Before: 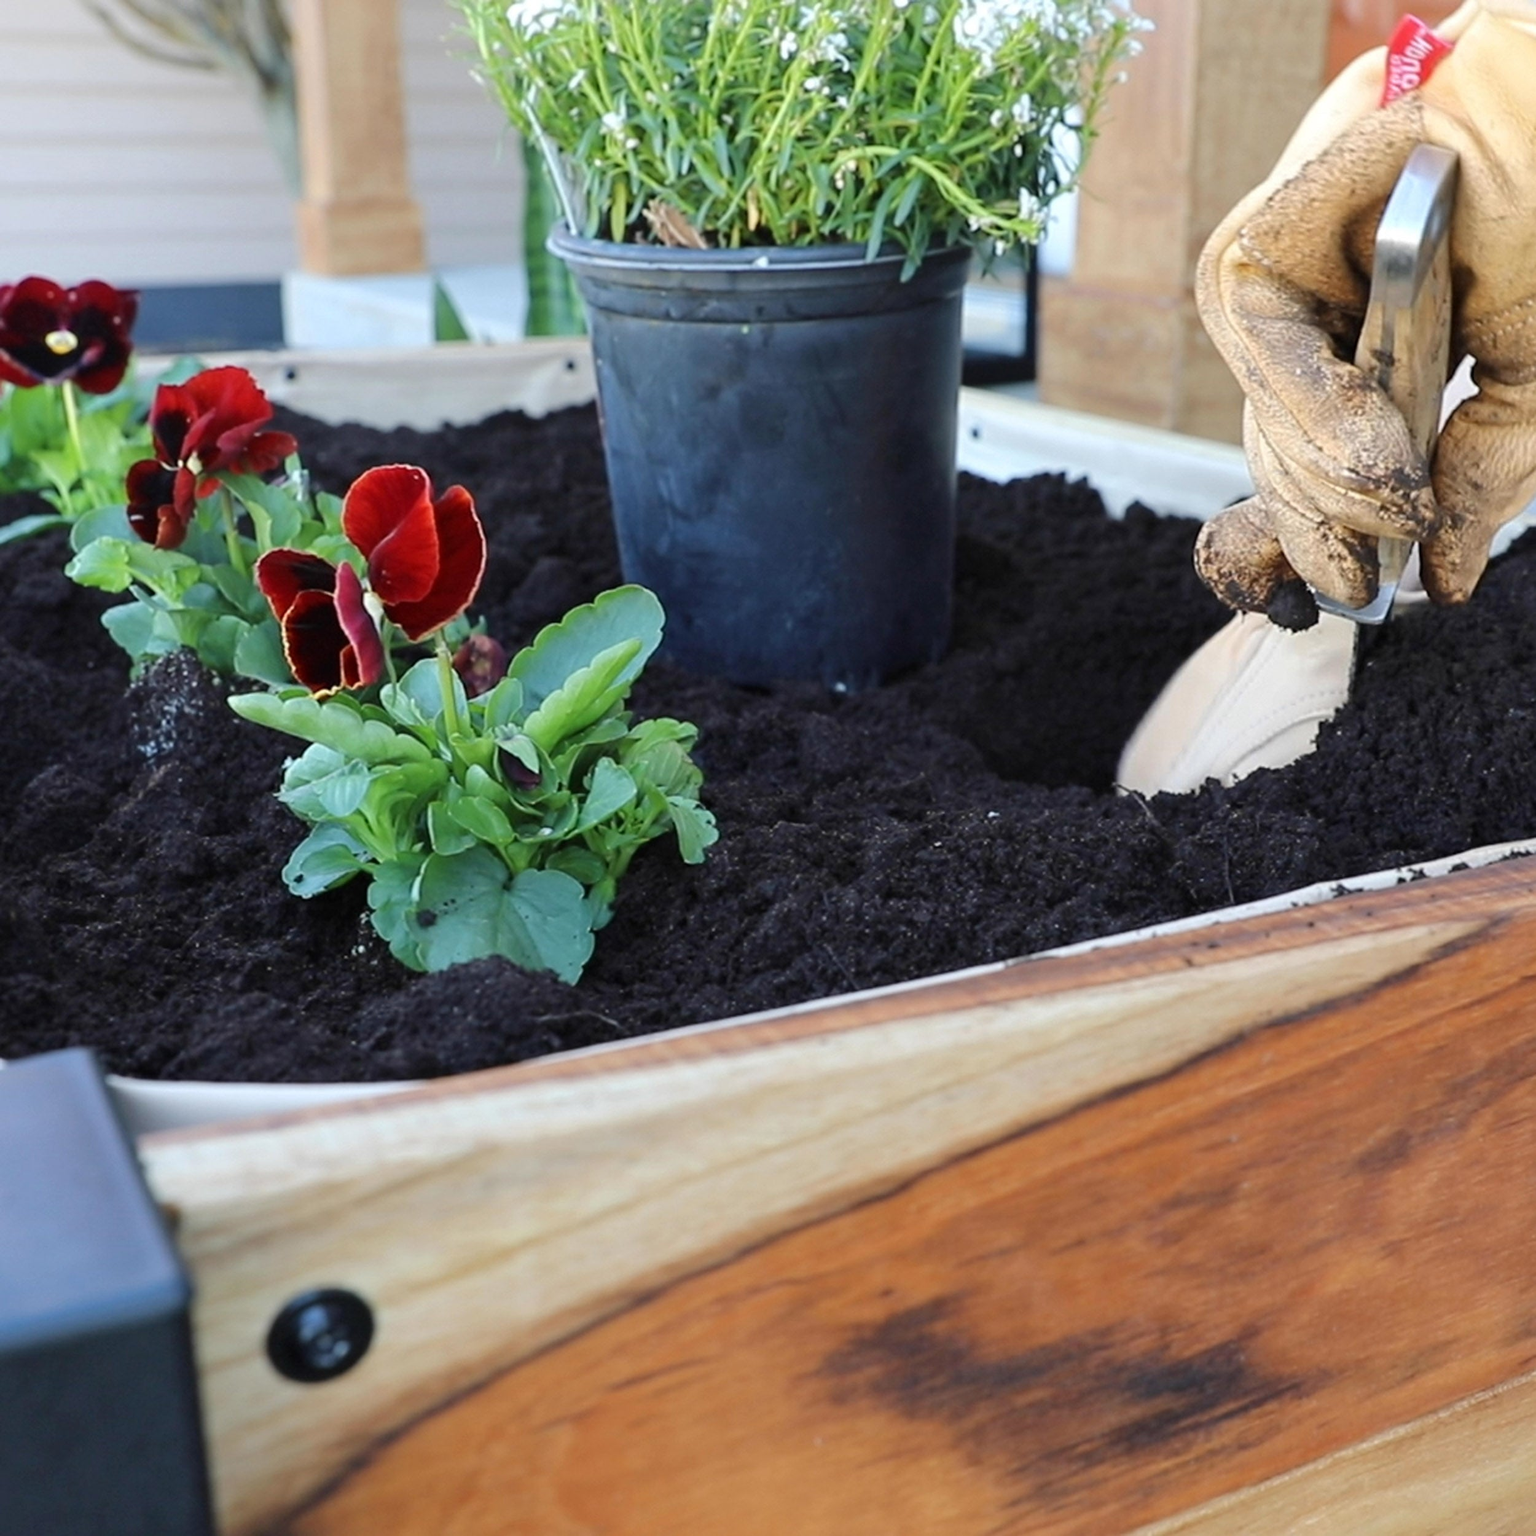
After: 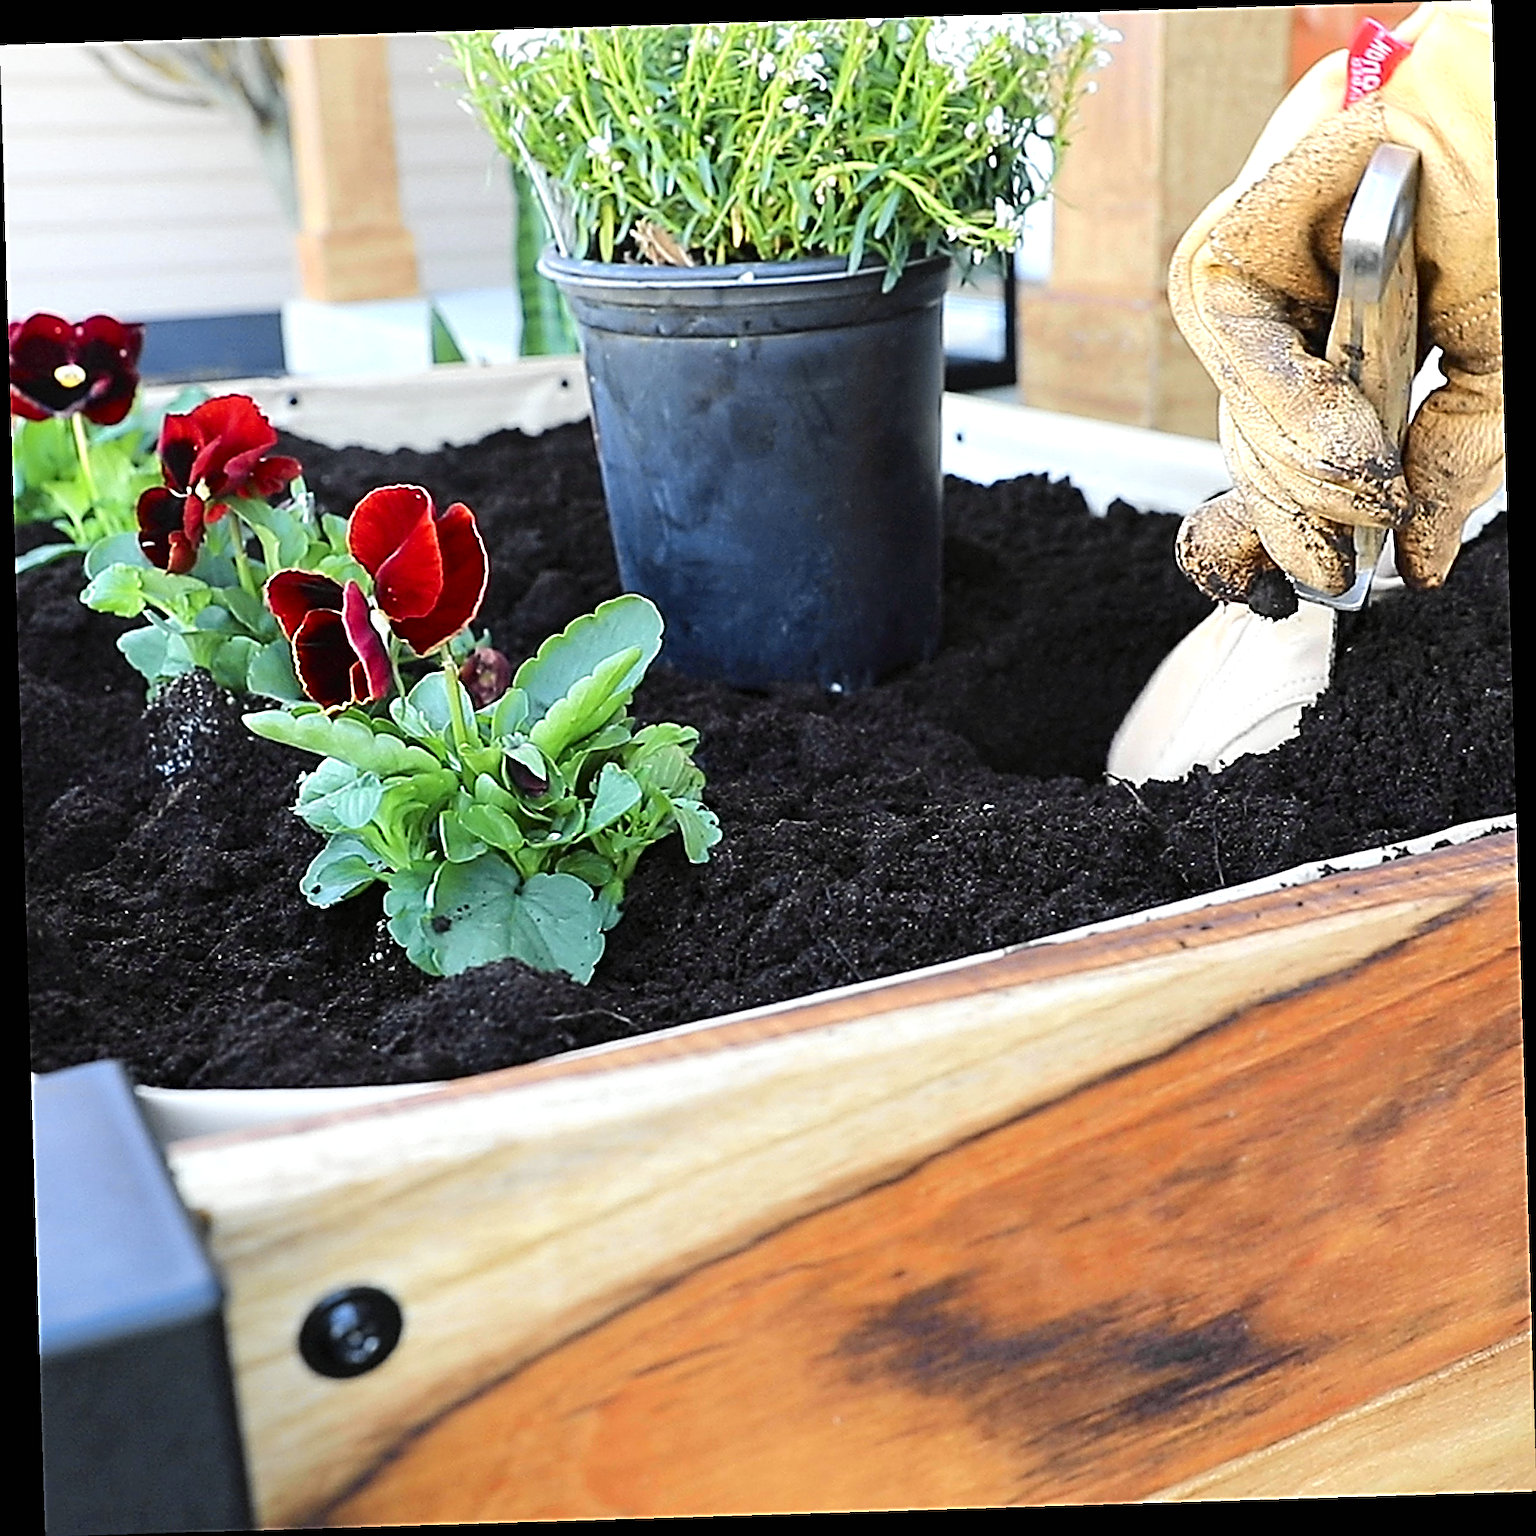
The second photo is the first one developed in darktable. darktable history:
sharpen: radius 3.158, amount 1.731
exposure: black level correction 0, exposure 0.5 EV, compensate exposure bias true, compensate highlight preservation false
rotate and perspective: rotation -1.75°, automatic cropping off
tone curve: curves: ch0 [(0, 0) (0.037, 0.025) (0.131, 0.093) (0.275, 0.256) (0.497, 0.51) (0.617, 0.643) (0.704, 0.732) (0.813, 0.832) (0.911, 0.925) (0.997, 0.995)]; ch1 [(0, 0) (0.301, 0.3) (0.444, 0.45) (0.493, 0.495) (0.507, 0.503) (0.534, 0.533) (0.582, 0.58) (0.658, 0.693) (0.746, 0.77) (1, 1)]; ch2 [(0, 0) (0.246, 0.233) (0.36, 0.352) (0.415, 0.418) (0.476, 0.492) (0.502, 0.504) (0.525, 0.518) (0.539, 0.544) (0.586, 0.602) (0.634, 0.651) (0.706, 0.727) (0.853, 0.852) (1, 0.951)], color space Lab, independent channels, preserve colors none
